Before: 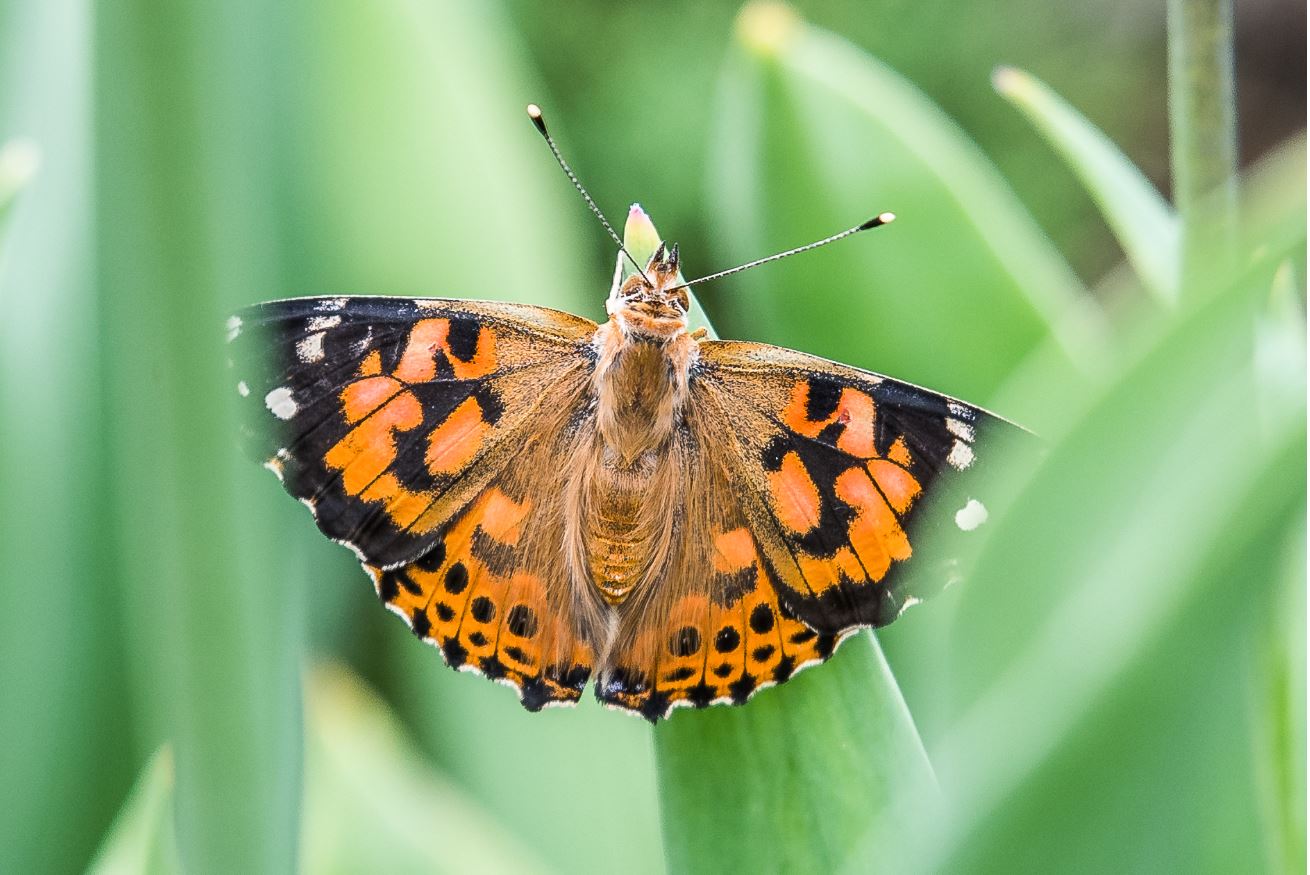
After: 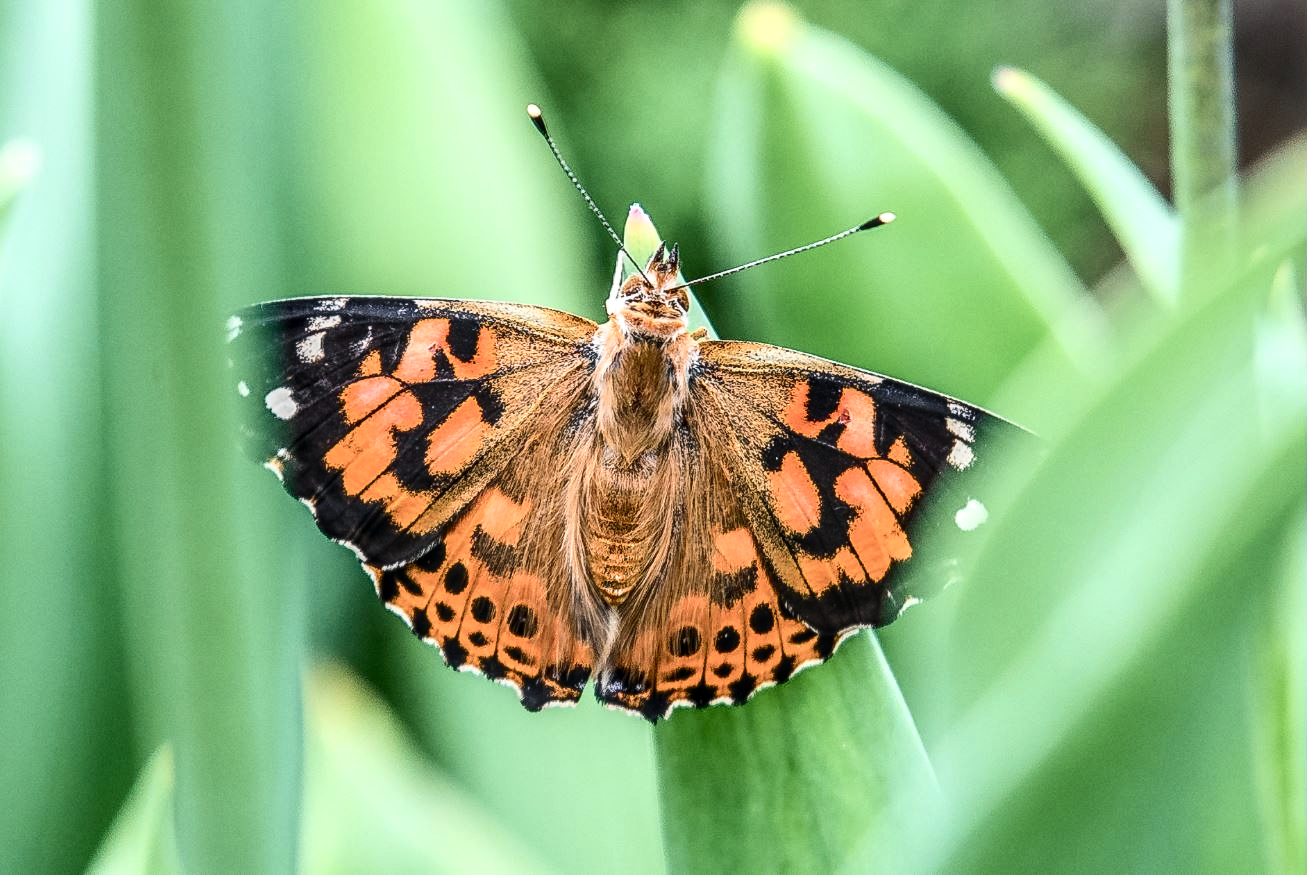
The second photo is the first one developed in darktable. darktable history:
tone curve: curves: ch0 [(0, 0) (0.051, 0.047) (0.102, 0.099) (0.228, 0.275) (0.432, 0.535) (0.695, 0.778) (0.908, 0.946) (1, 1)]; ch1 [(0, 0) (0.339, 0.298) (0.402, 0.363) (0.453, 0.413) (0.485, 0.469) (0.494, 0.493) (0.504, 0.501) (0.525, 0.534) (0.563, 0.595) (0.597, 0.638) (1, 1)]; ch2 [(0, 0) (0.48, 0.48) (0.504, 0.5) (0.539, 0.554) (0.59, 0.63) (0.642, 0.684) (0.824, 0.815) (1, 1)], color space Lab, independent channels, preserve colors none
color balance rgb: perceptual saturation grading › highlights -31.88%, perceptual saturation grading › mid-tones 5.8%, perceptual saturation grading › shadows 18.12%, perceptual brilliance grading › highlights 3.62%, perceptual brilliance grading › mid-tones -18.12%, perceptual brilliance grading › shadows -41.3%
local contrast: on, module defaults
